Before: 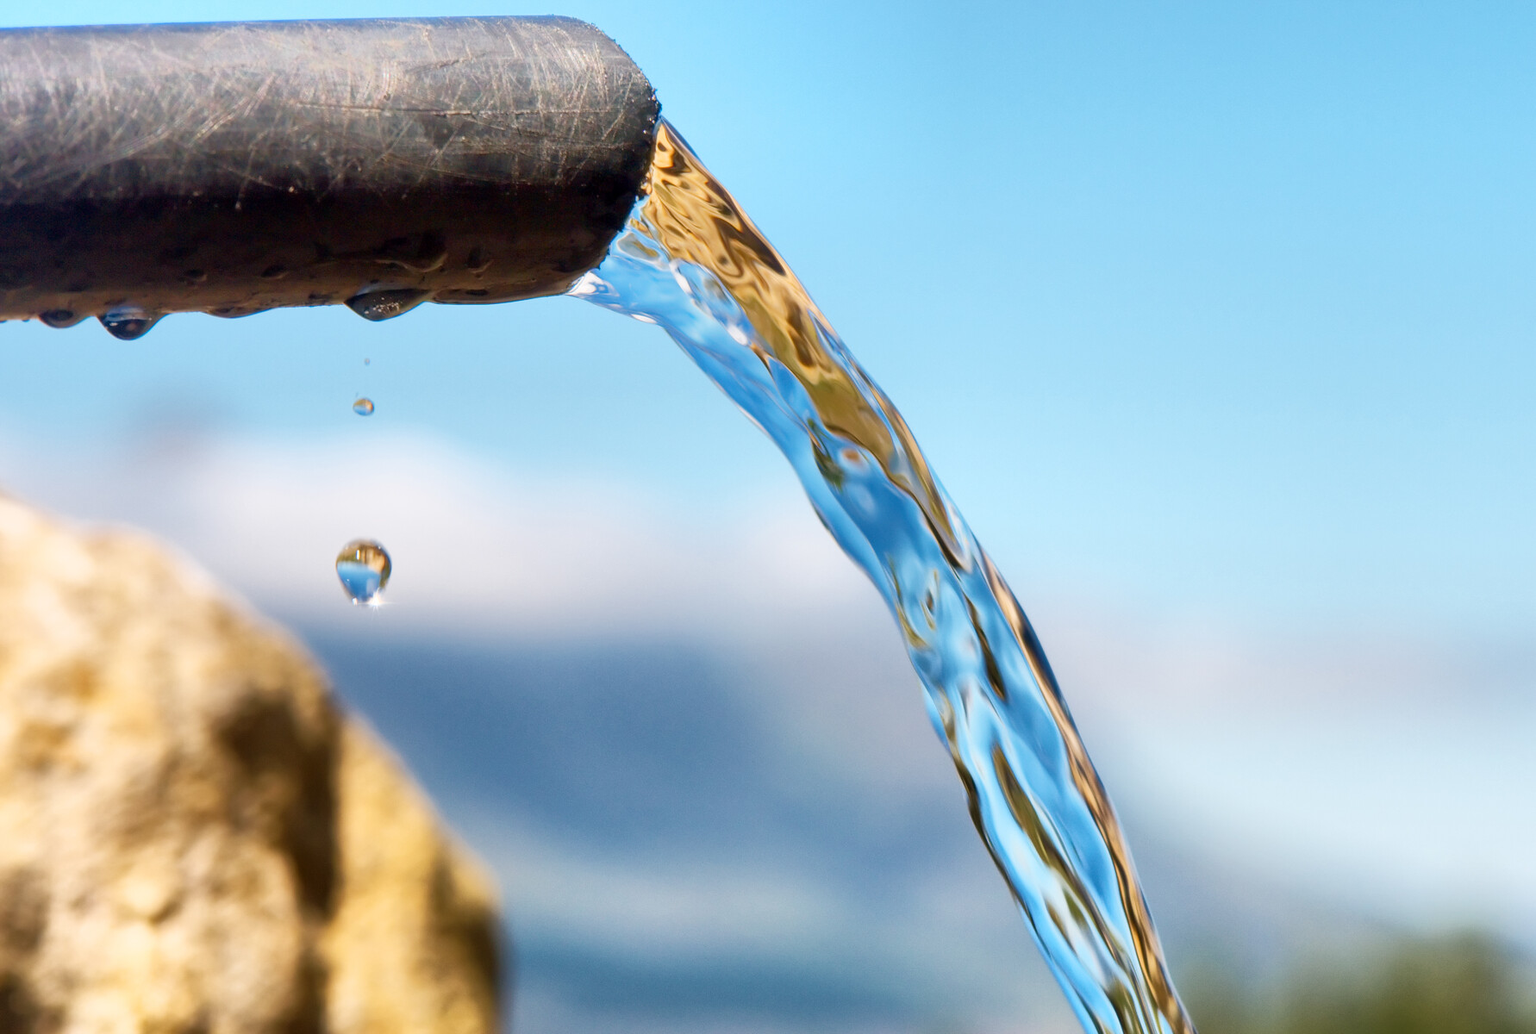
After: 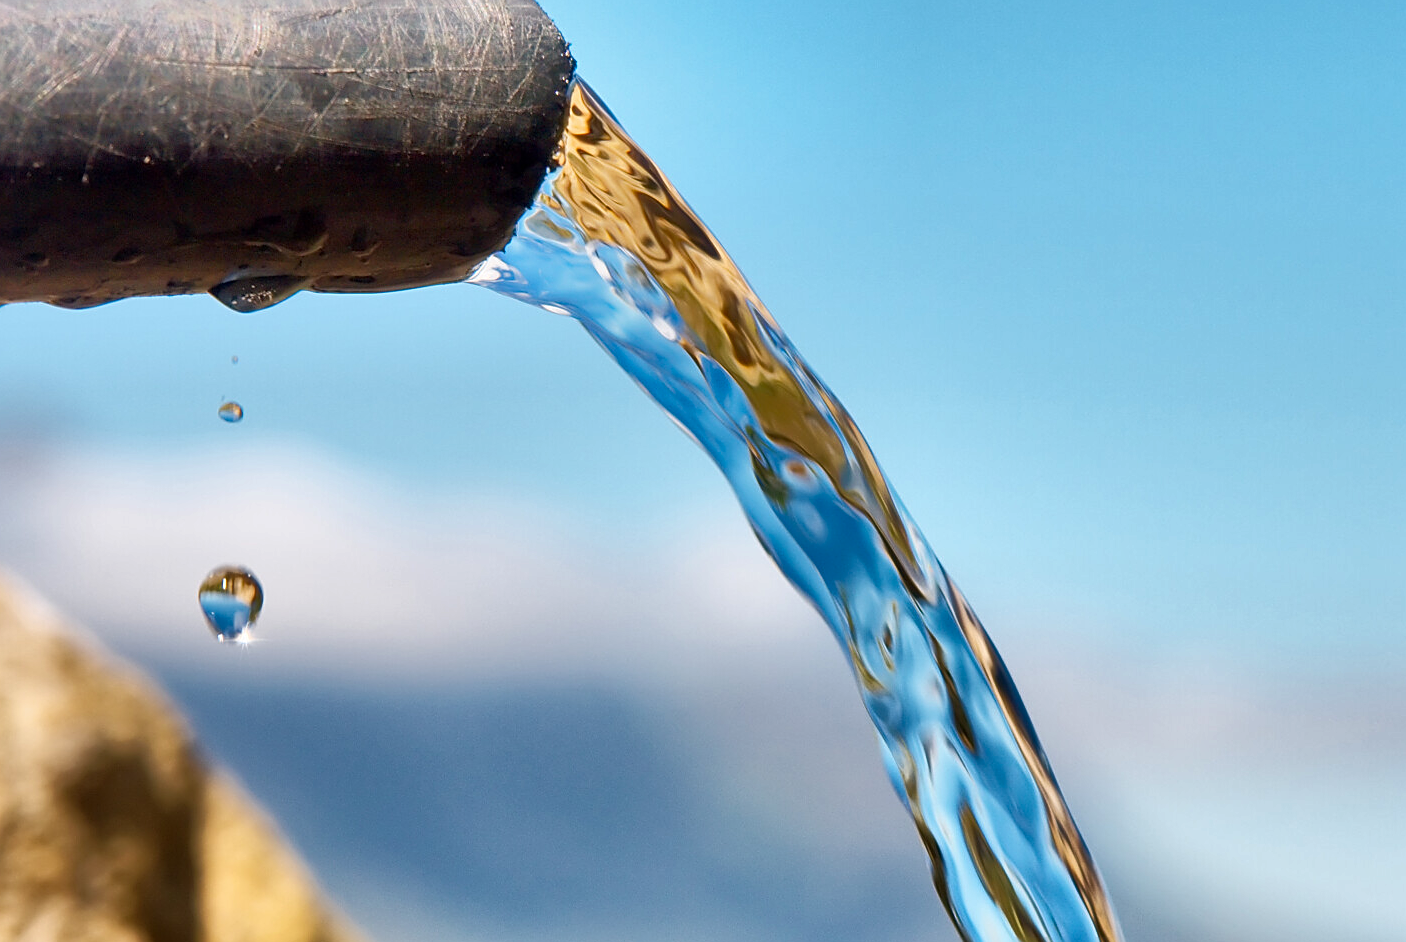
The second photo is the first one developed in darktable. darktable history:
crop and rotate: left 10.747%, top 5.041%, right 10.32%, bottom 16.419%
sharpen: on, module defaults
shadows and highlights: low approximation 0.01, soften with gaussian
